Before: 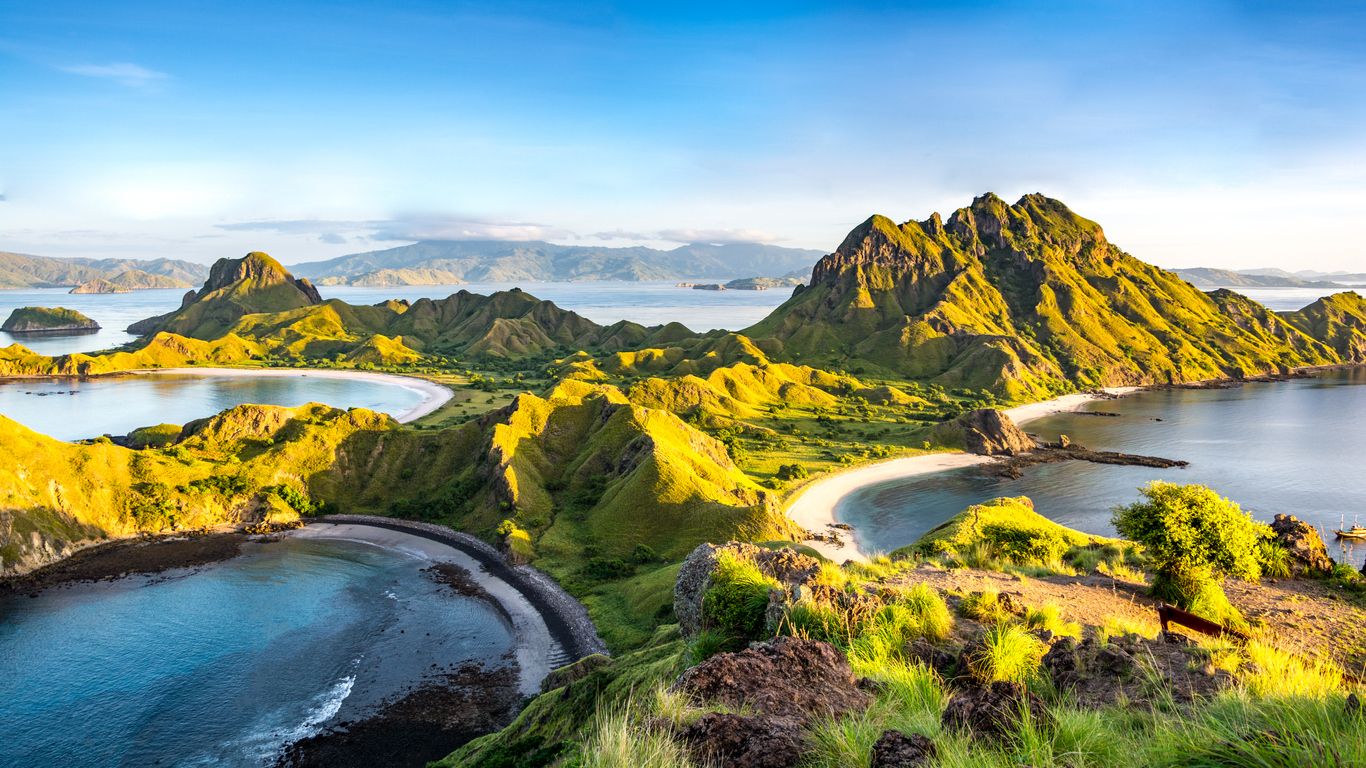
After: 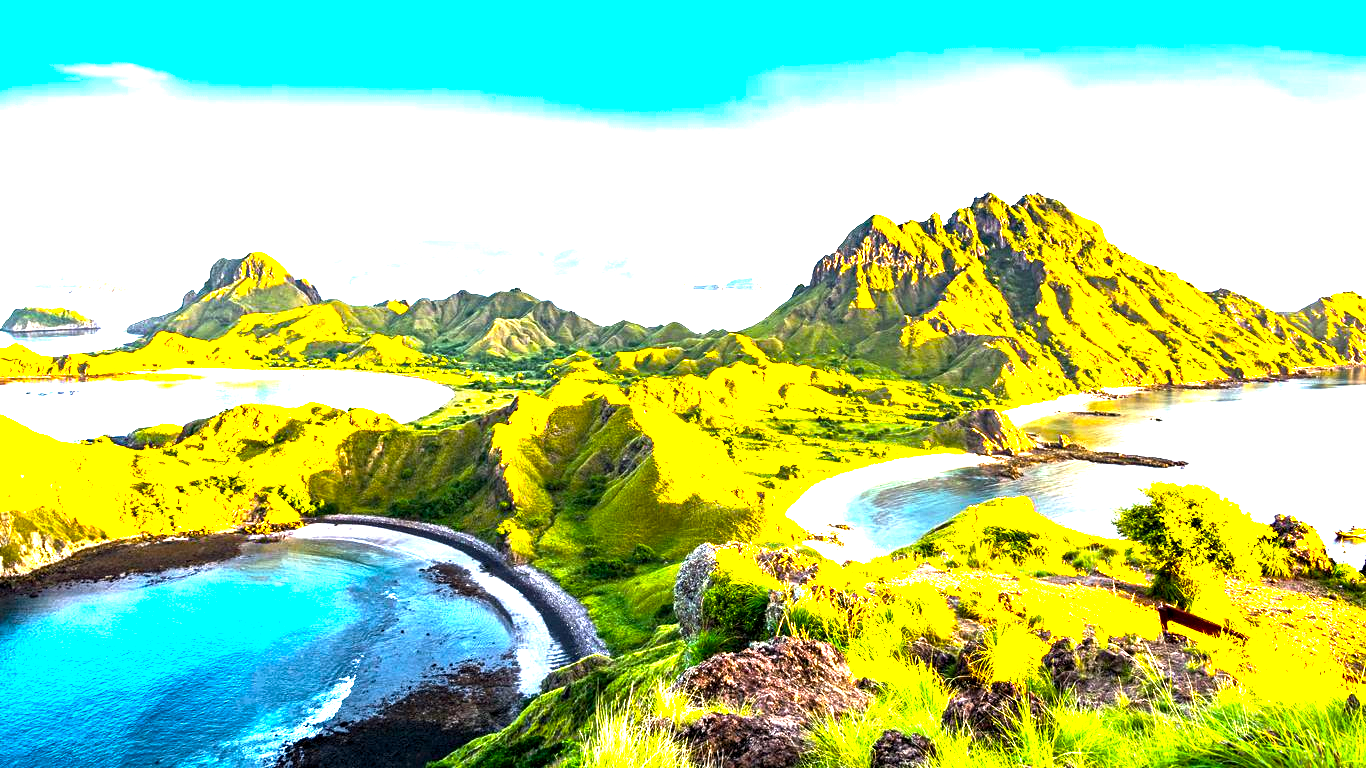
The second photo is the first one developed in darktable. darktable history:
exposure: black level correction 0.001, compensate highlight preservation false
color balance rgb: perceptual saturation grading › global saturation 25%, perceptual brilliance grading › global brilliance 35%, perceptual brilliance grading › highlights 50%, perceptual brilliance grading › mid-tones 60%, perceptual brilliance grading › shadows 35%, global vibrance 20%
